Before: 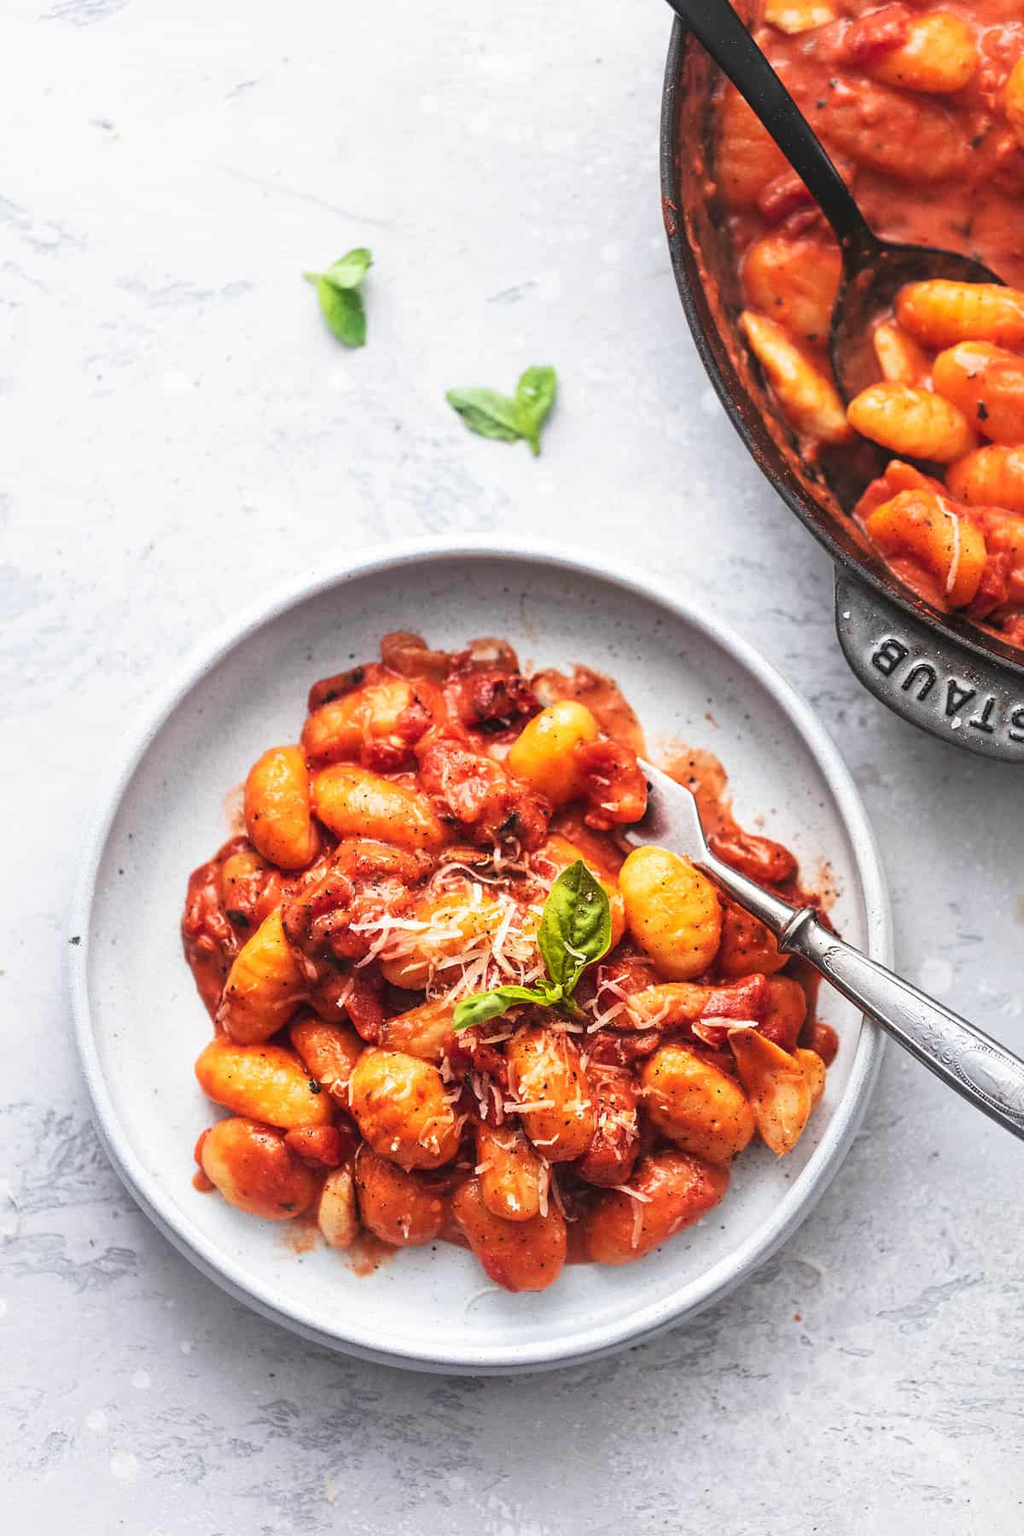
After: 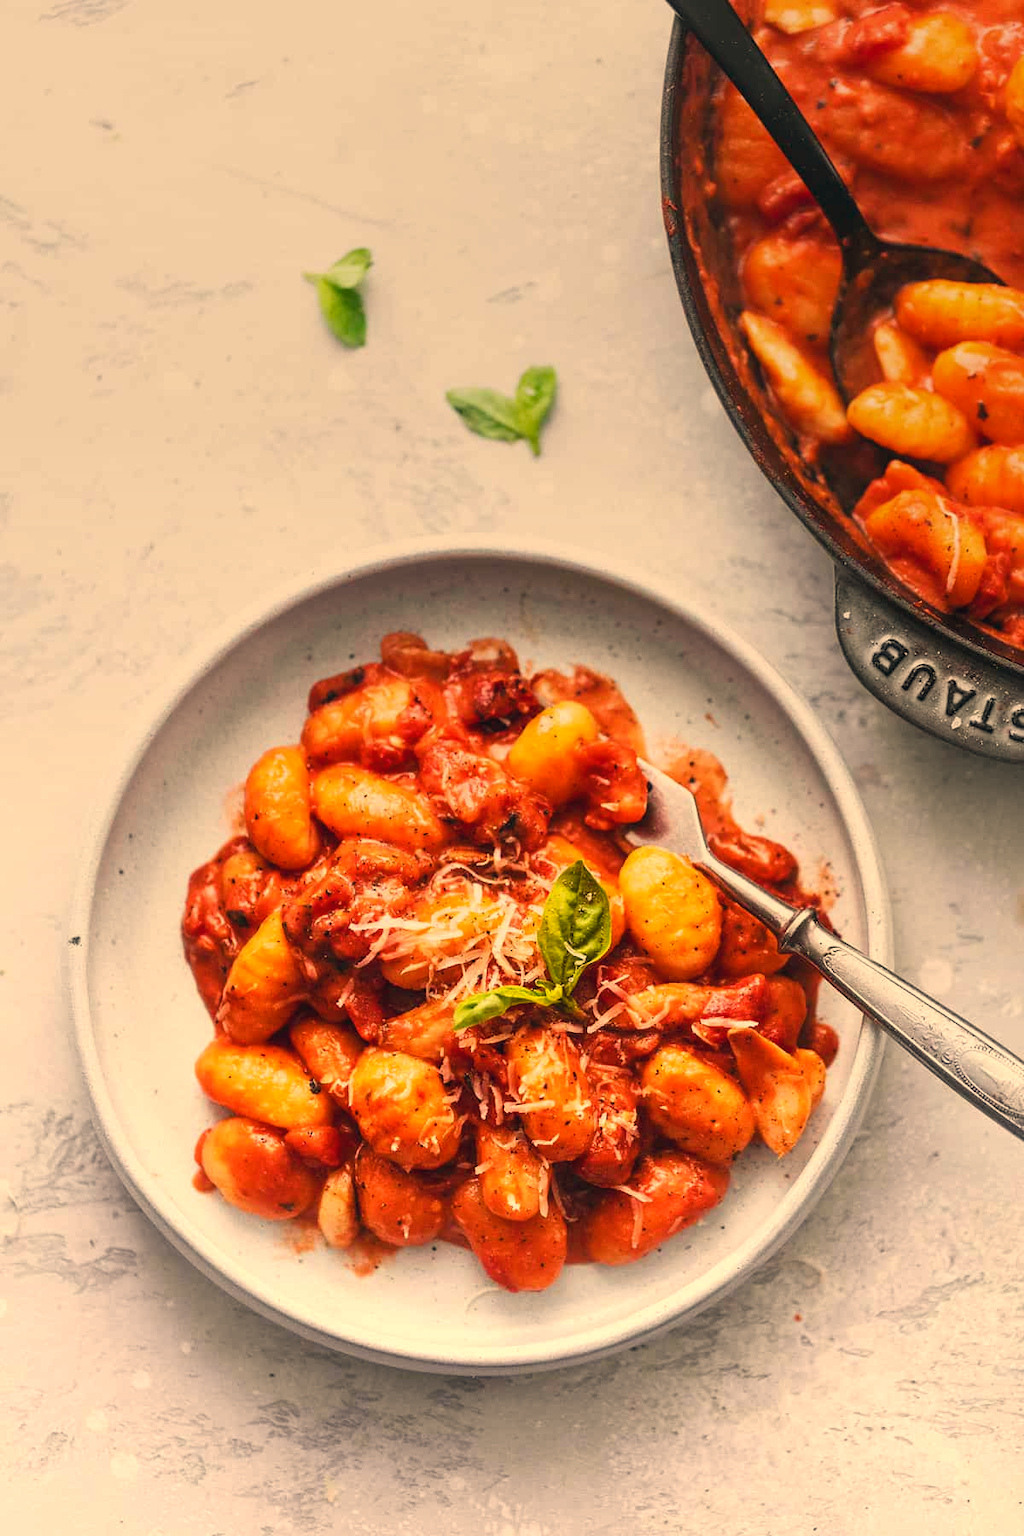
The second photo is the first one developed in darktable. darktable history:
white balance: red 1.123, blue 0.83
color correction: highlights a* 5.38, highlights b* 5.3, shadows a* -4.26, shadows b* -5.11
color balance rgb: linear chroma grading › shadows 19.44%, linear chroma grading › highlights 3.42%, linear chroma grading › mid-tones 10.16%
graduated density: rotation -0.352°, offset 57.64
